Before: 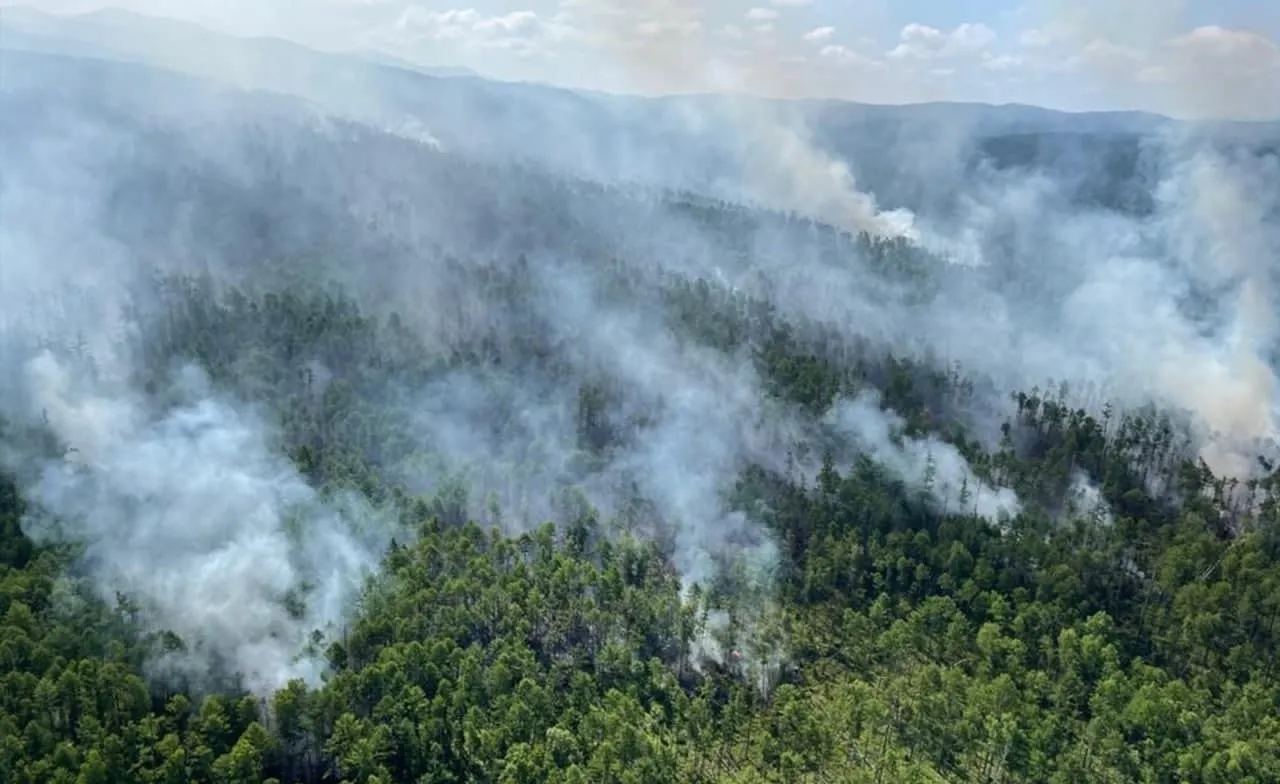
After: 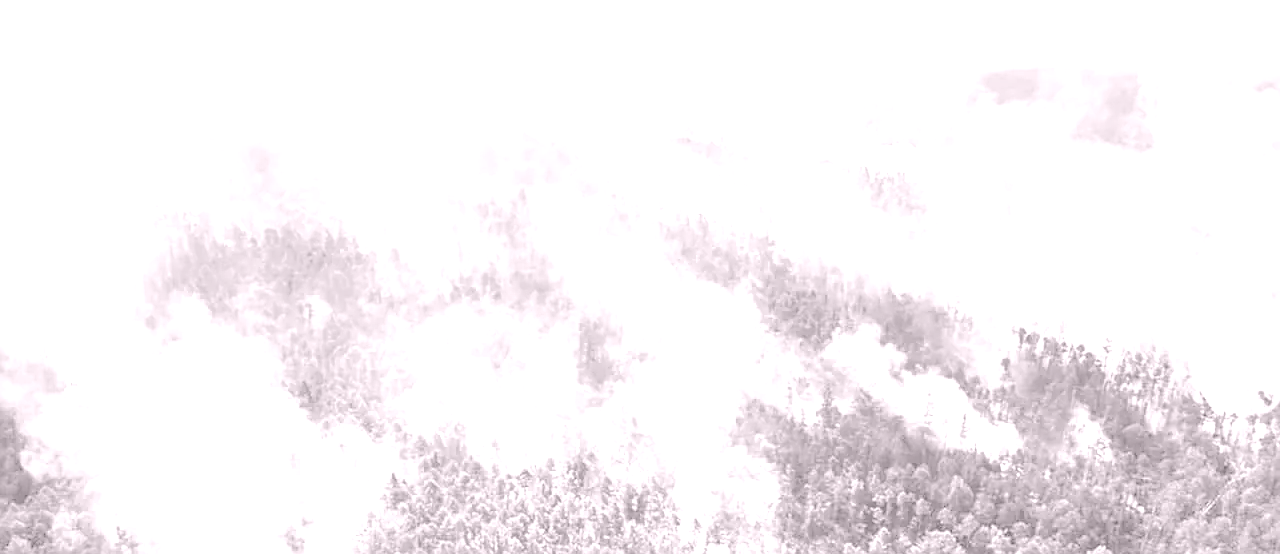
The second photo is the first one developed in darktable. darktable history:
sharpen: on, module defaults
colorize: hue 25.2°, saturation 83%, source mix 82%, lightness 79%, version 1
crop and rotate: top 8.293%, bottom 20.996%
exposure: black level correction 0, exposure 0.7 EV, compensate exposure bias true, compensate highlight preservation false
white balance: red 1.004, blue 1.096
shadows and highlights: on, module defaults
